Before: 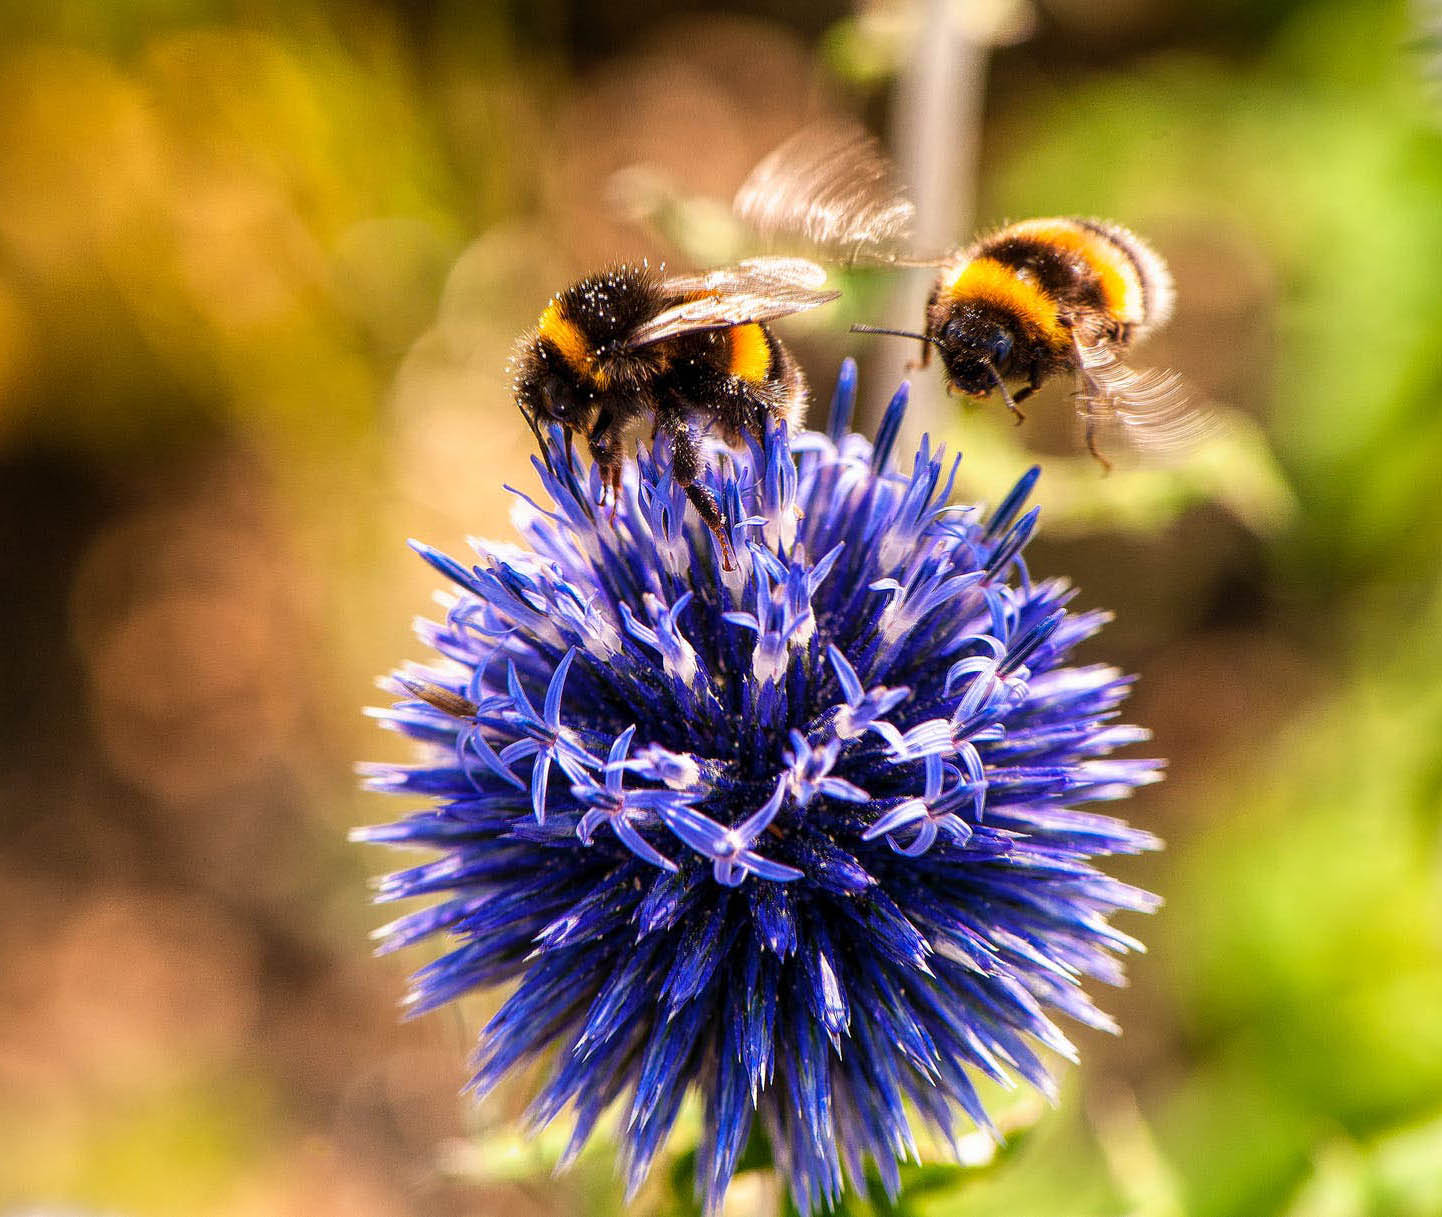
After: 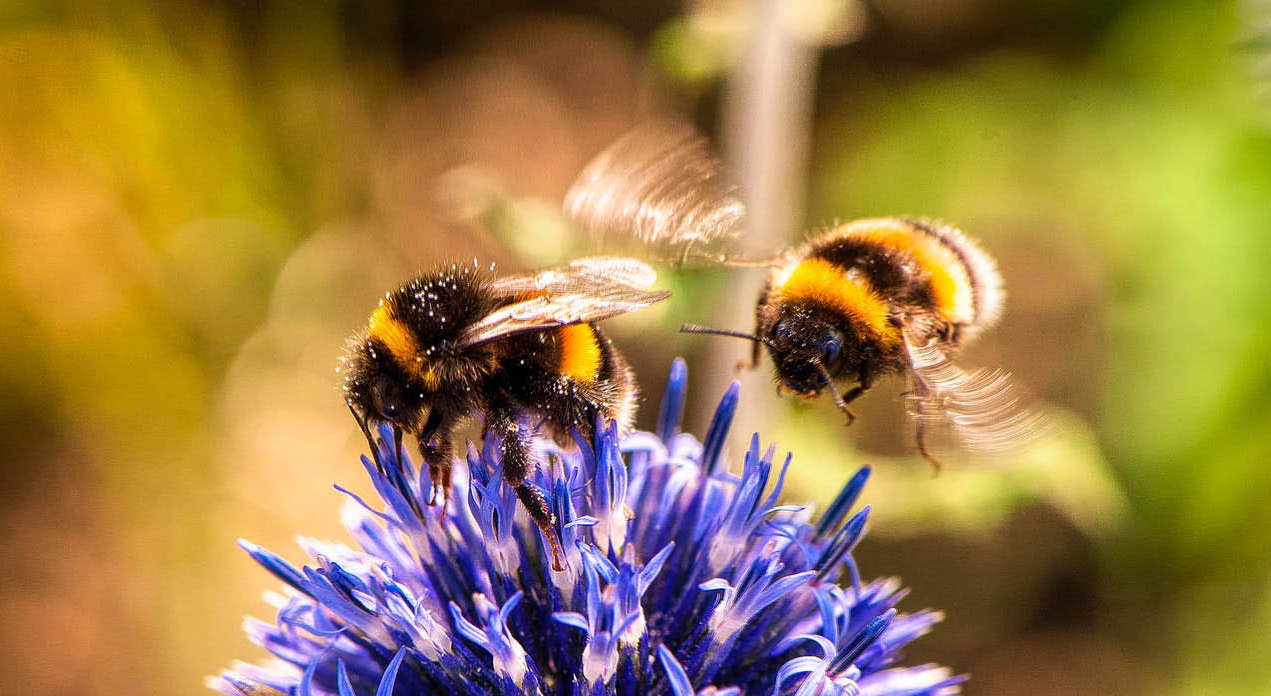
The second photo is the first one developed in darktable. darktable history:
crop and rotate: left 11.812%, bottom 42.776%
velvia: on, module defaults
